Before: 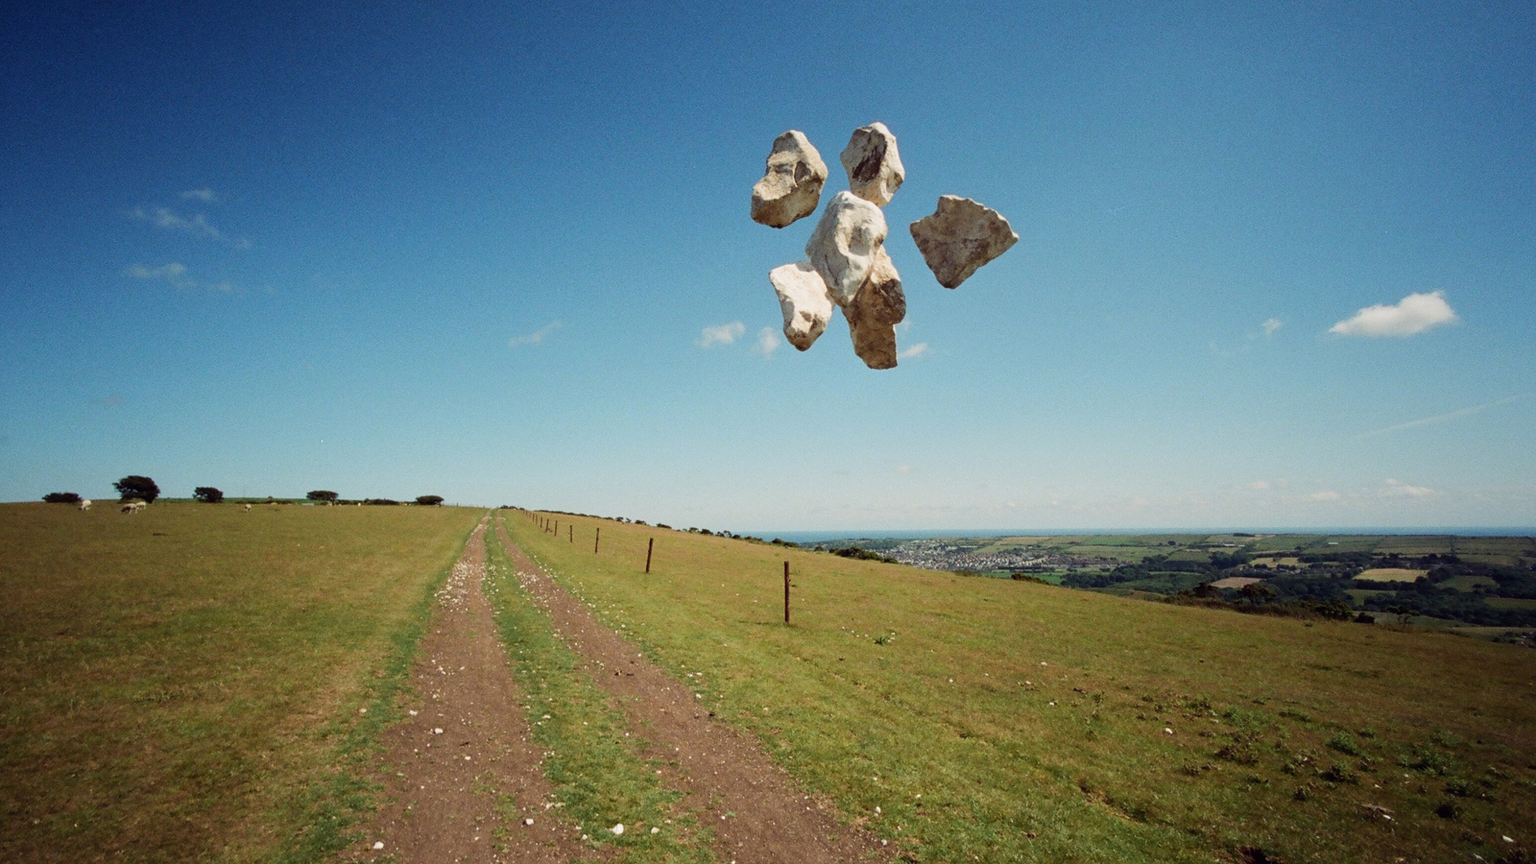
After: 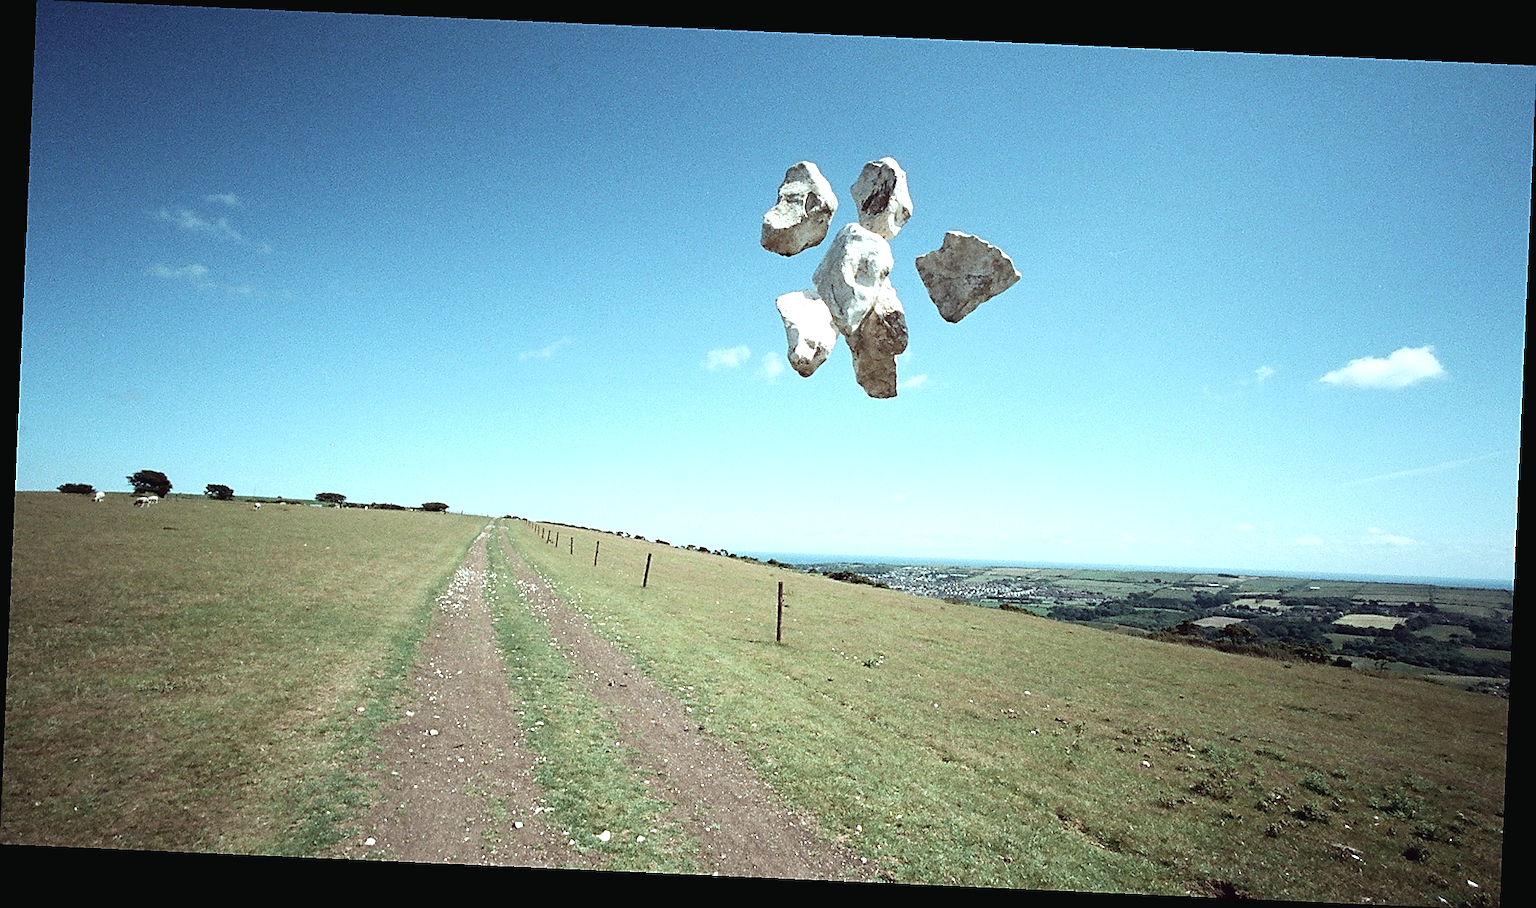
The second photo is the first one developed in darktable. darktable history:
crop and rotate: angle -2.52°
sharpen: radius 1.414, amount 1.266, threshold 0.846
exposure: black level correction 0.001, exposure 1 EV, compensate highlight preservation false
color correction: highlights a* -9.91, highlights b* -9.98
contrast brightness saturation: contrast -0.051, saturation -0.405
